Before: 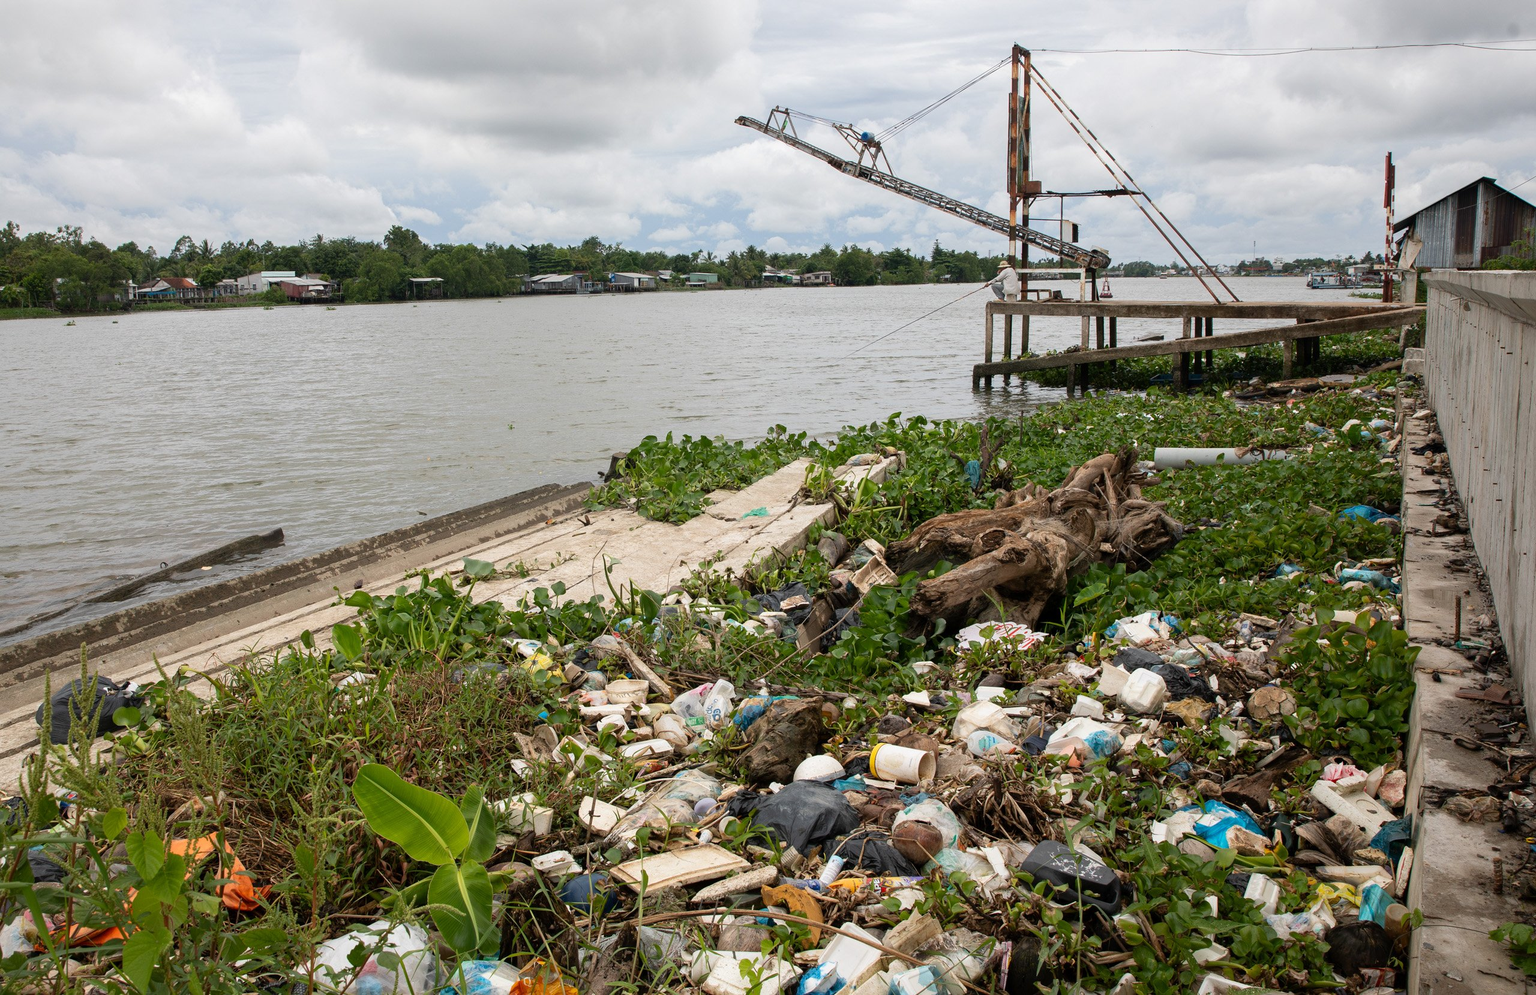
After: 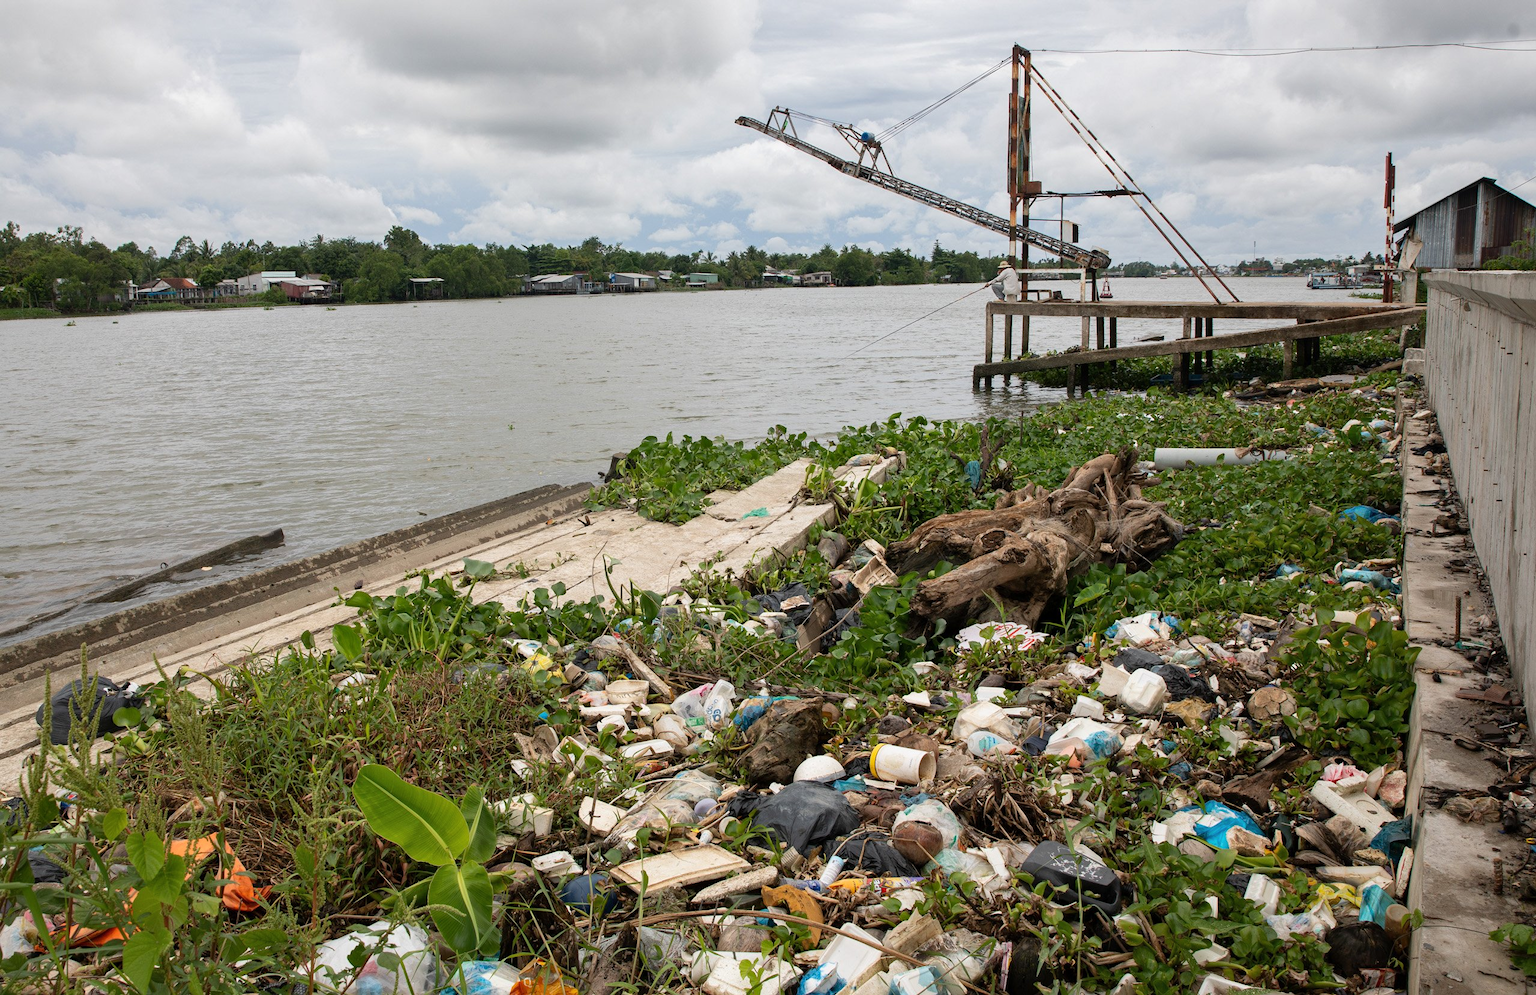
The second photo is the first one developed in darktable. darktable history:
shadows and highlights: shadows 37.68, highlights -26.95, soften with gaussian
